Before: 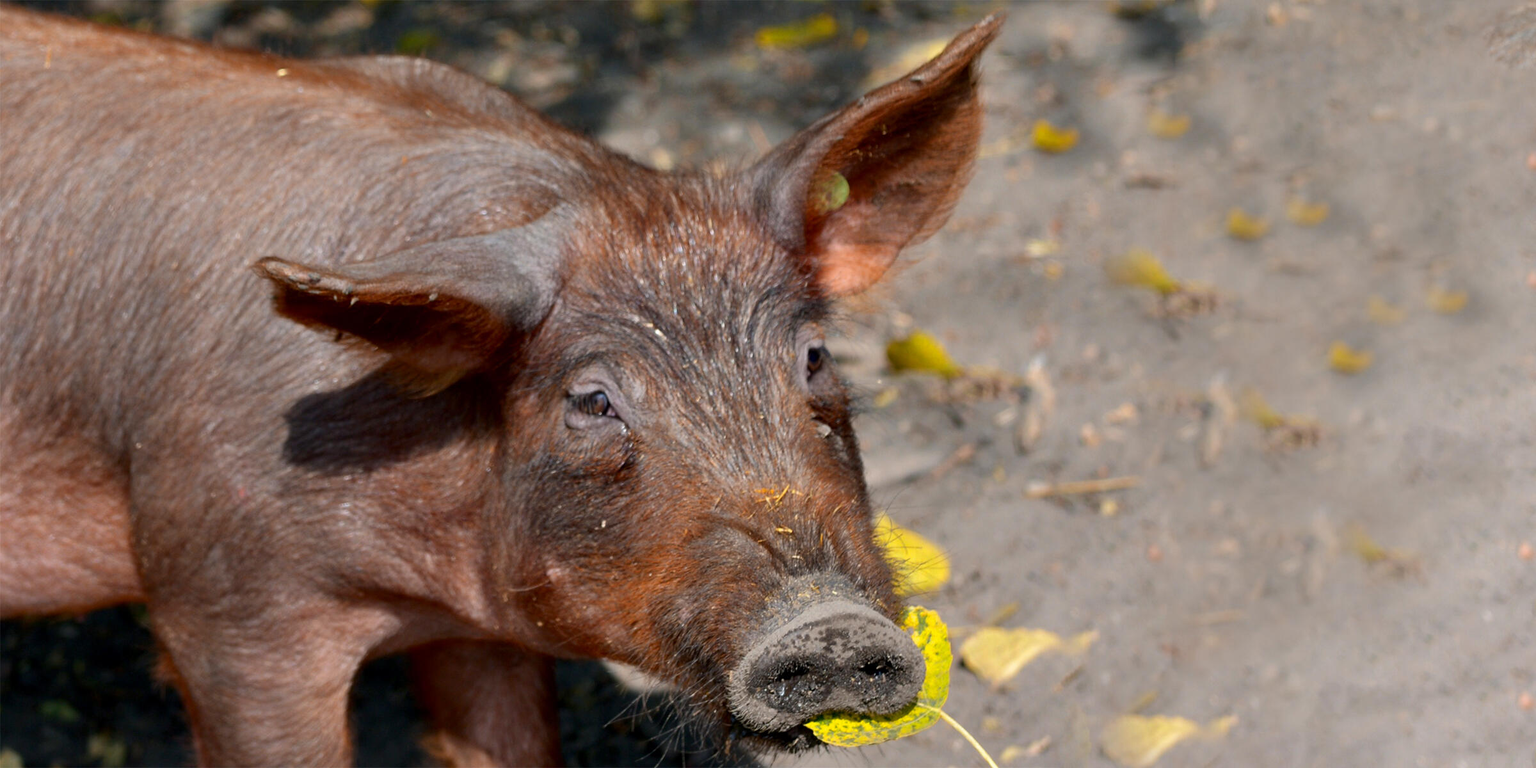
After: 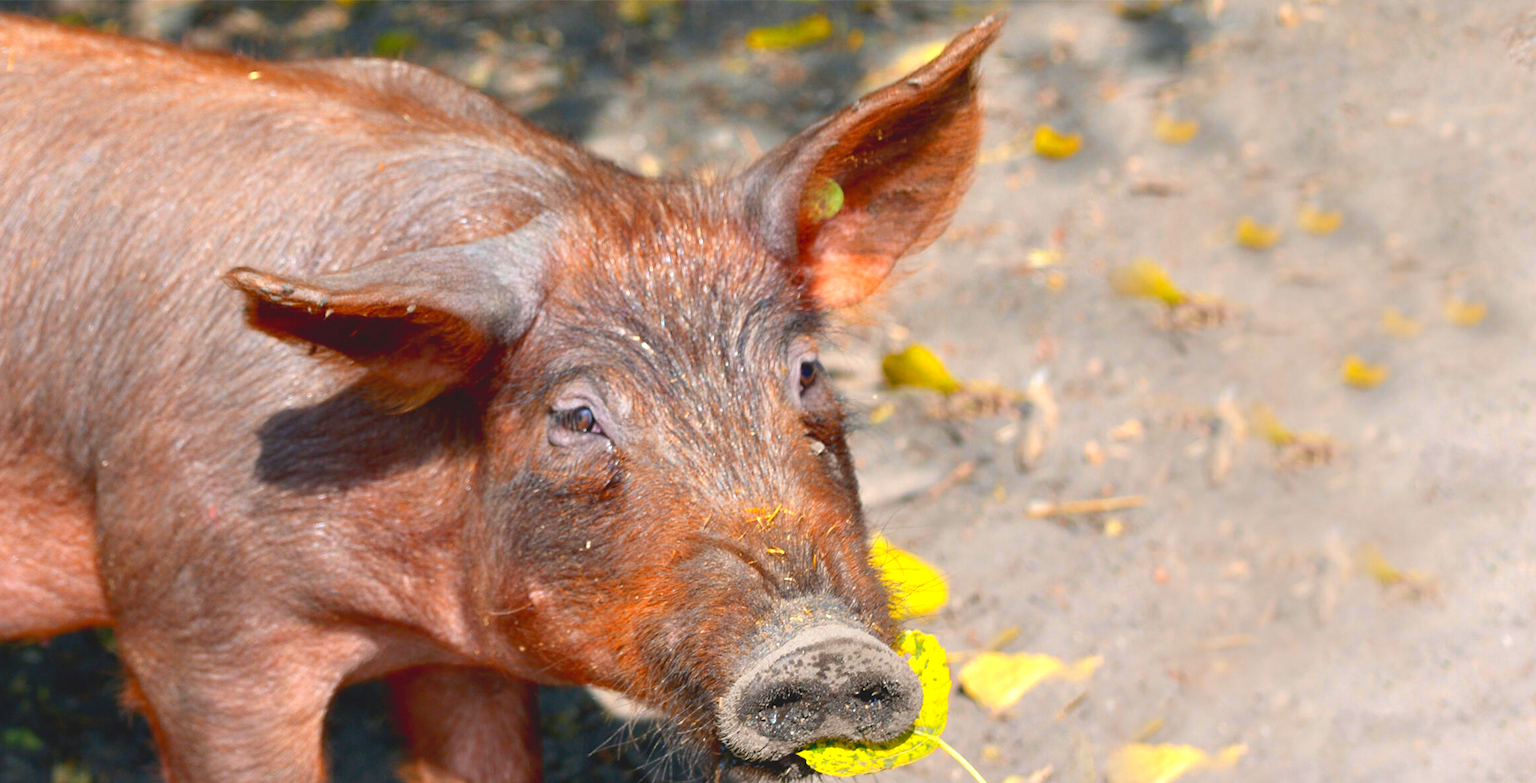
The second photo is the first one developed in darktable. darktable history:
crop and rotate: left 2.481%, right 1.29%, bottom 1.812%
contrast brightness saturation: contrast -0.198, saturation 0.188
exposure: black level correction 0, exposure 1.095 EV, compensate highlight preservation false
